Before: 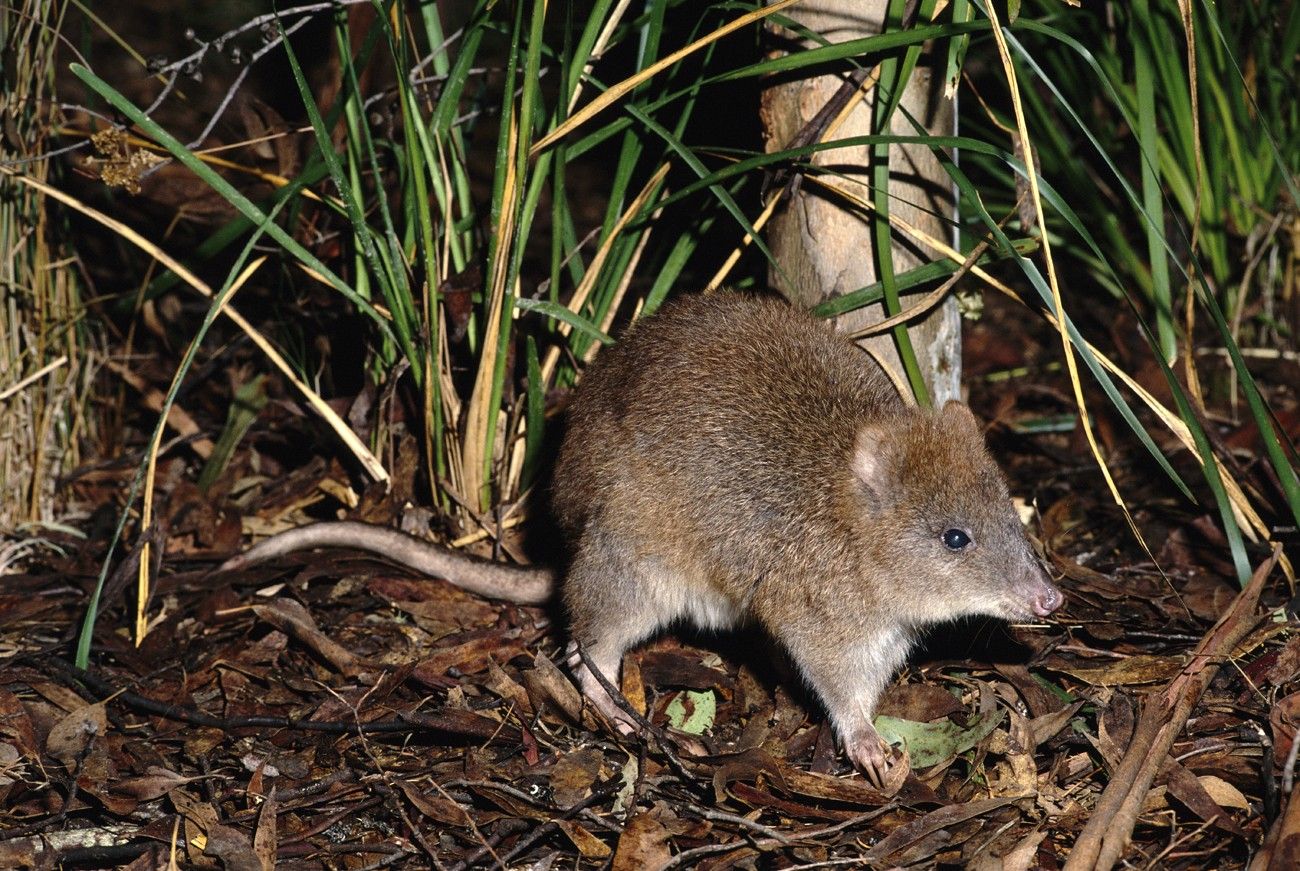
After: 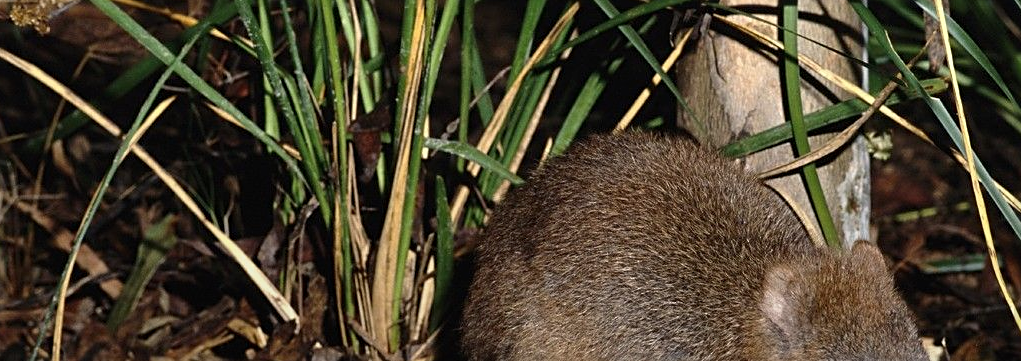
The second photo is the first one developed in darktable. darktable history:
graduated density: rotation -180°, offset 27.42
sharpen: radius 2.529, amount 0.323
crop: left 7.036%, top 18.398%, right 14.379%, bottom 40.043%
